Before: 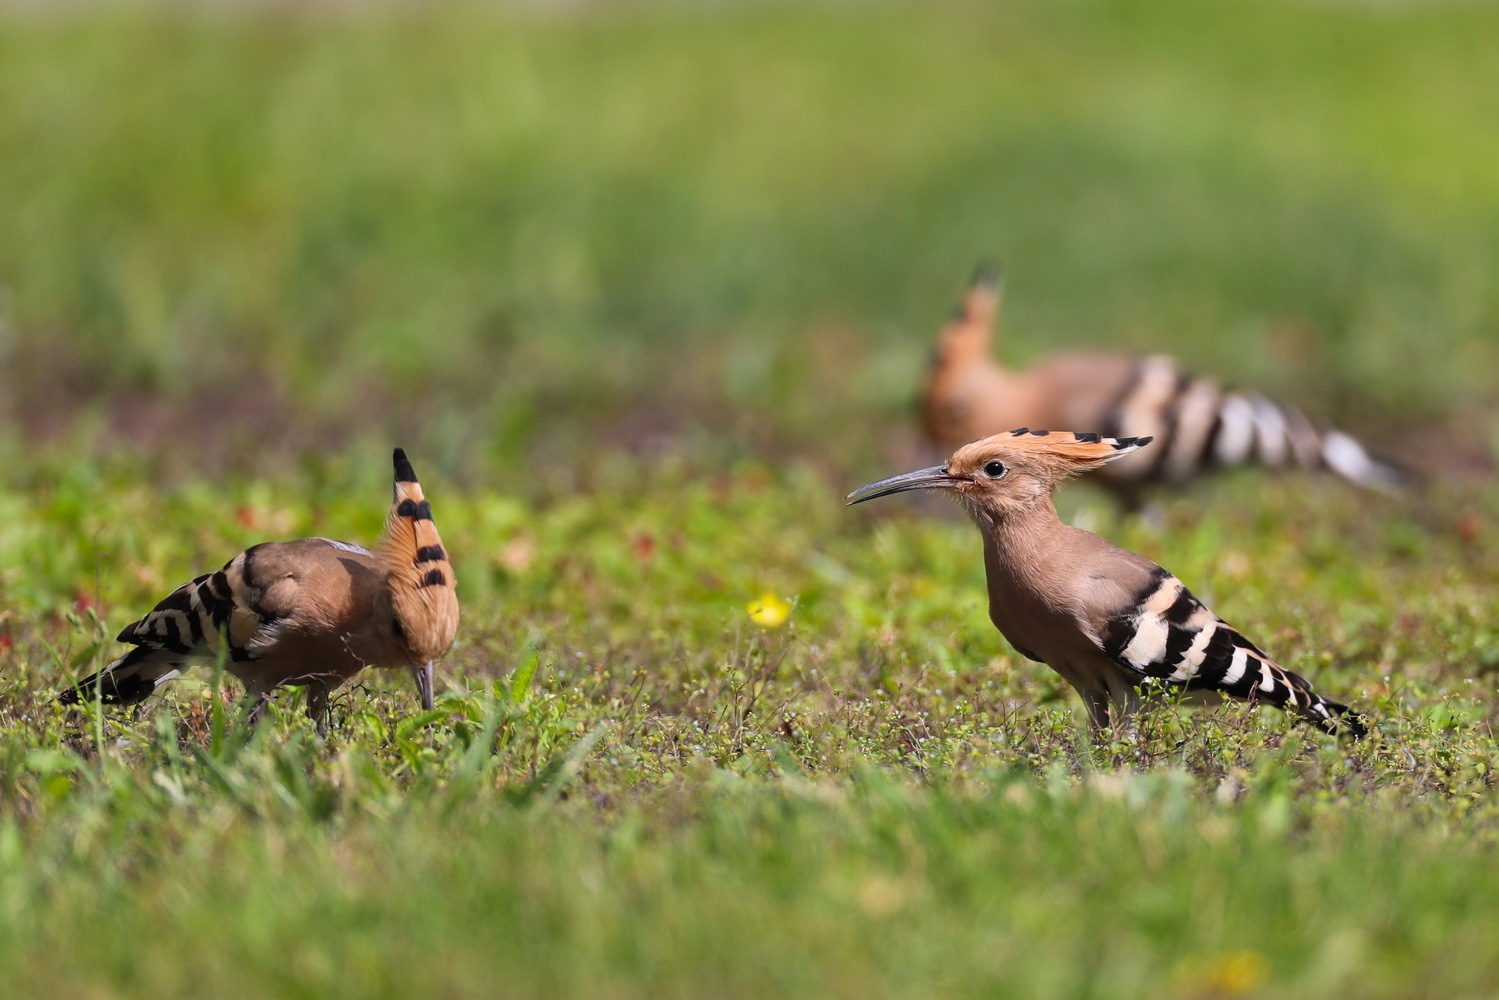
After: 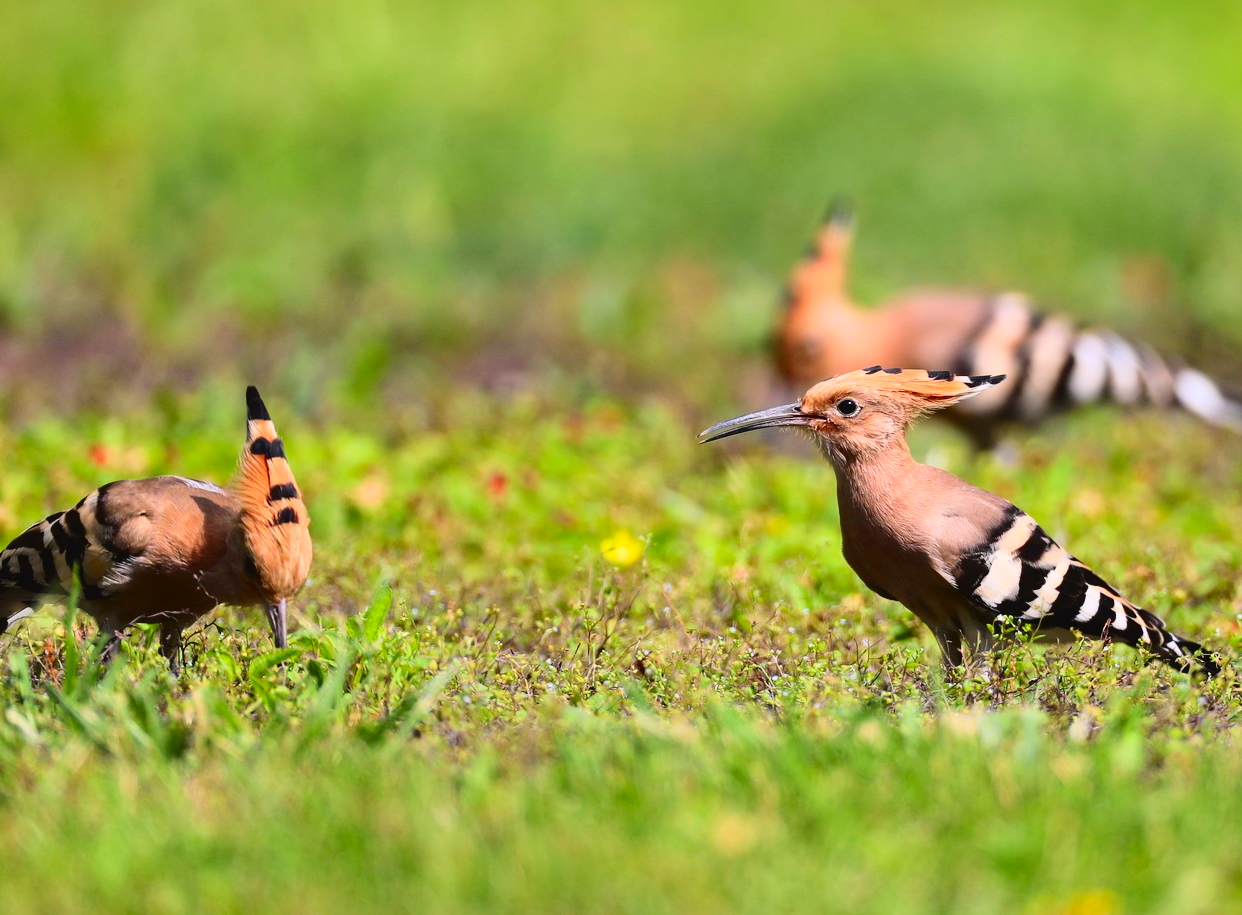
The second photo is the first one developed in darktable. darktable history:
crop: left 9.807%, top 6.259%, right 7.334%, bottom 2.177%
contrast brightness saturation: contrast 0.2, brightness 0.16, saturation 0.22
tone curve: curves: ch0 [(0, 0.023) (0.132, 0.075) (0.241, 0.178) (0.487, 0.491) (0.782, 0.8) (1, 0.989)]; ch1 [(0, 0) (0.396, 0.369) (0.467, 0.454) (0.498, 0.5) (0.518, 0.517) (0.57, 0.586) (0.619, 0.663) (0.692, 0.744) (1, 1)]; ch2 [(0, 0) (0.427, 0.416) (0.483, 0.481) (0.503, 0.503) (0.526, 0.527) (0.563, 0.573) (0.632, 0.667) (0.705, 0.737) (0.985, 0.966)], color space Lab, independent channels
